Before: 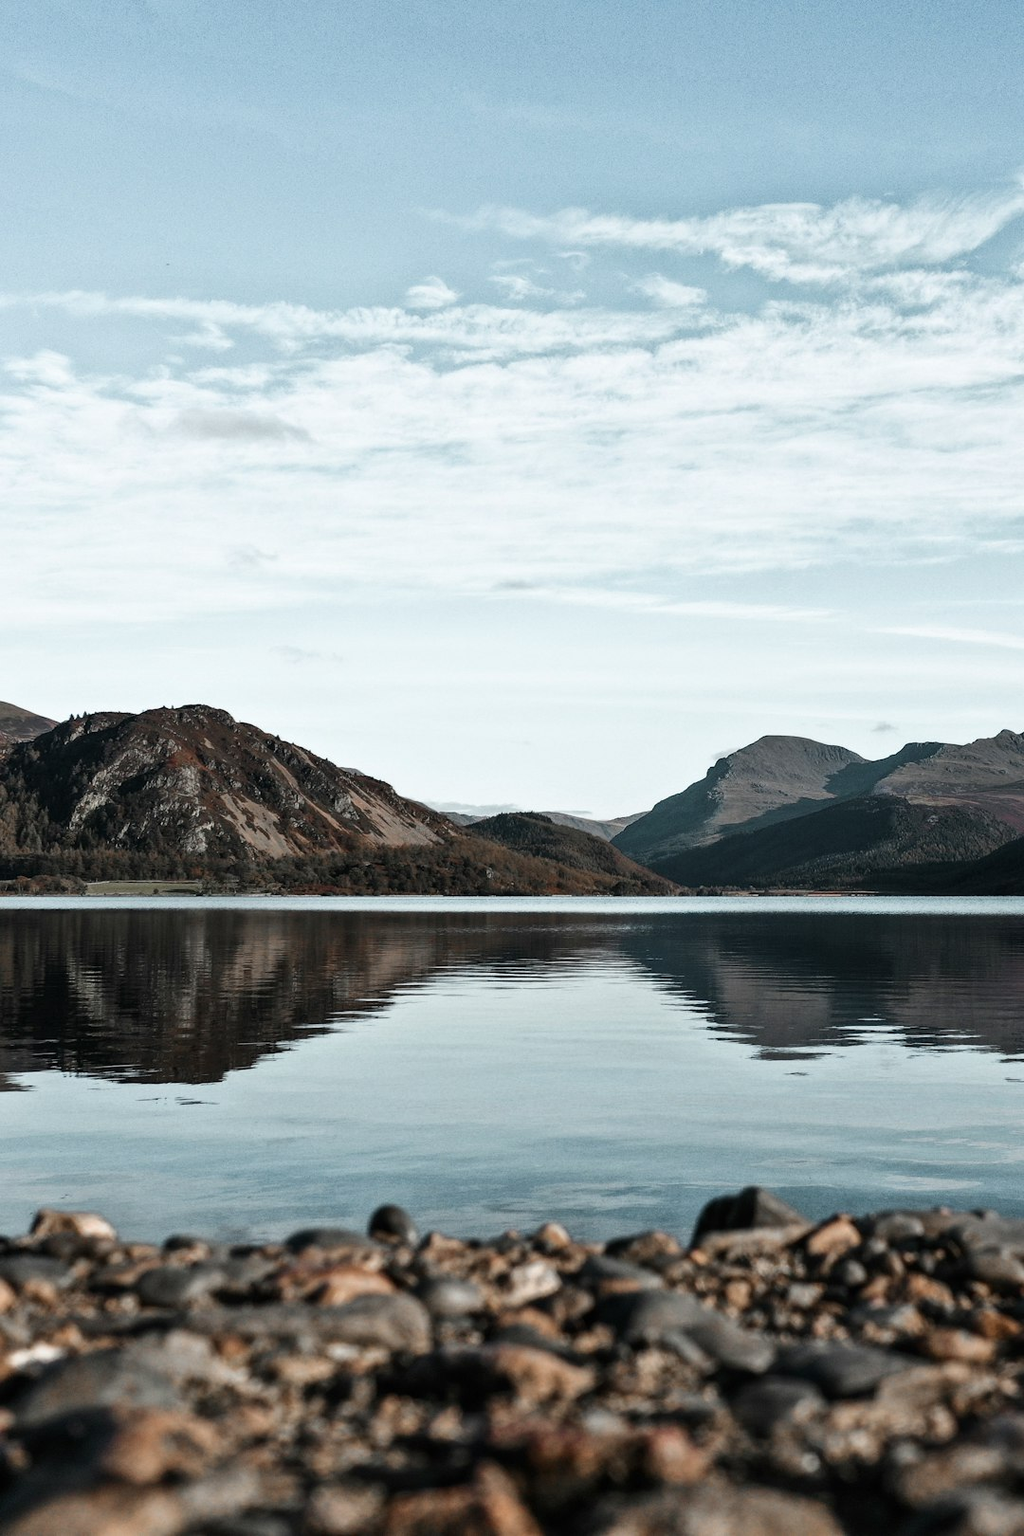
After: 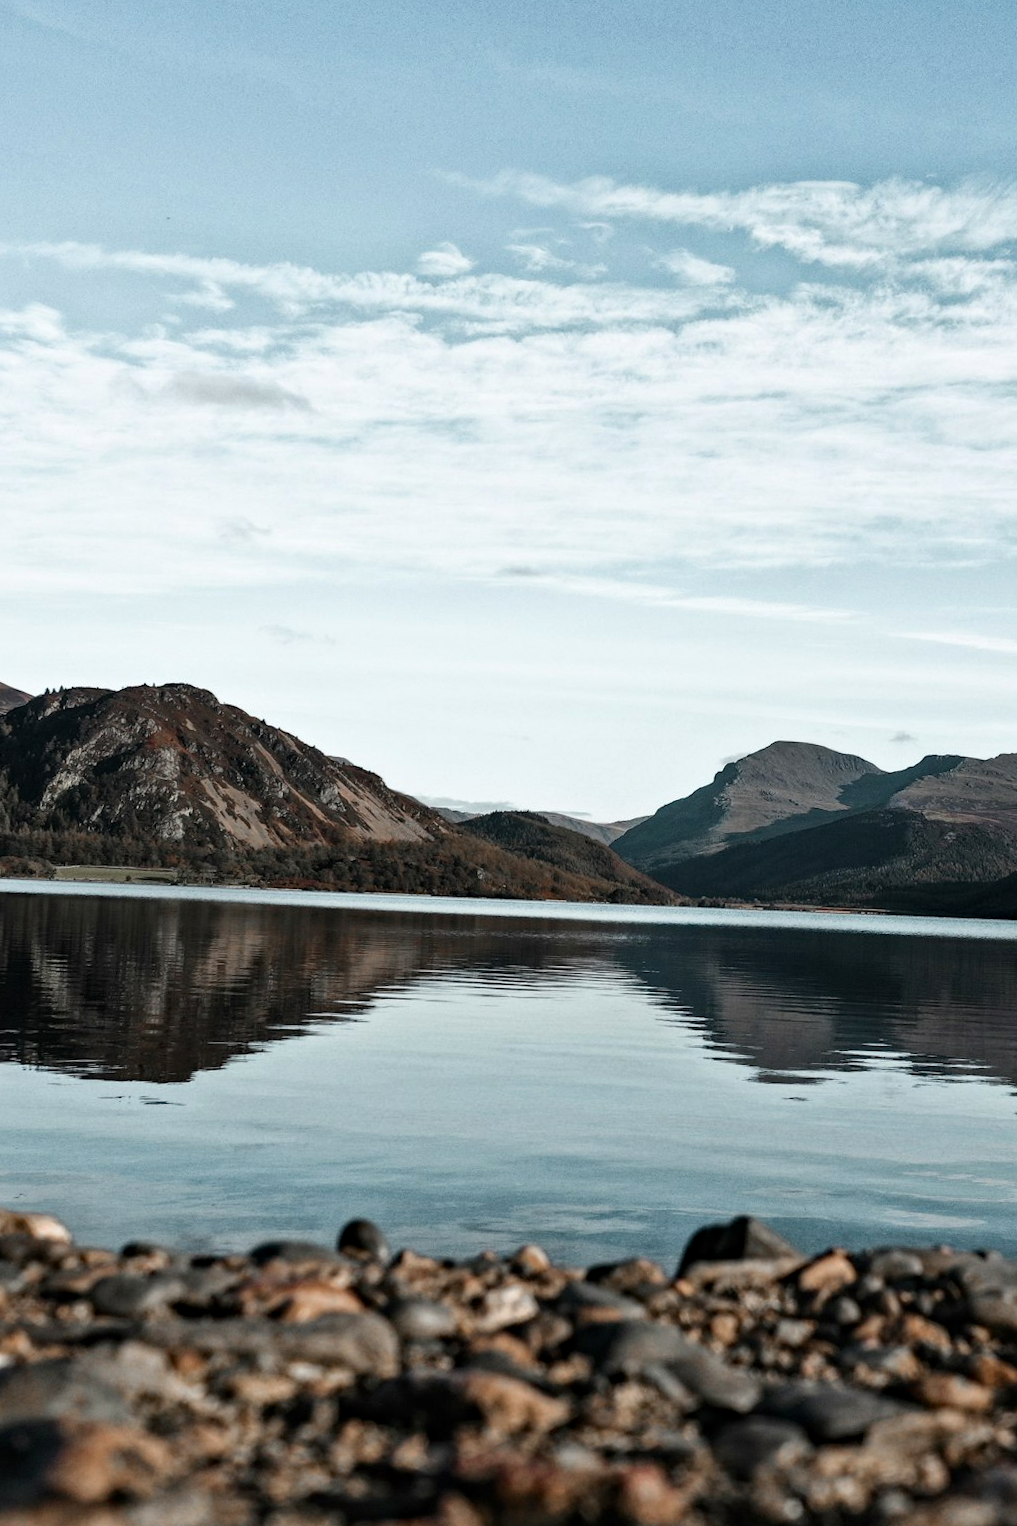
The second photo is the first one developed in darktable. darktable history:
haze removal: compatibility mode true, adaptive false
crop and rotate: angle -2.38°
